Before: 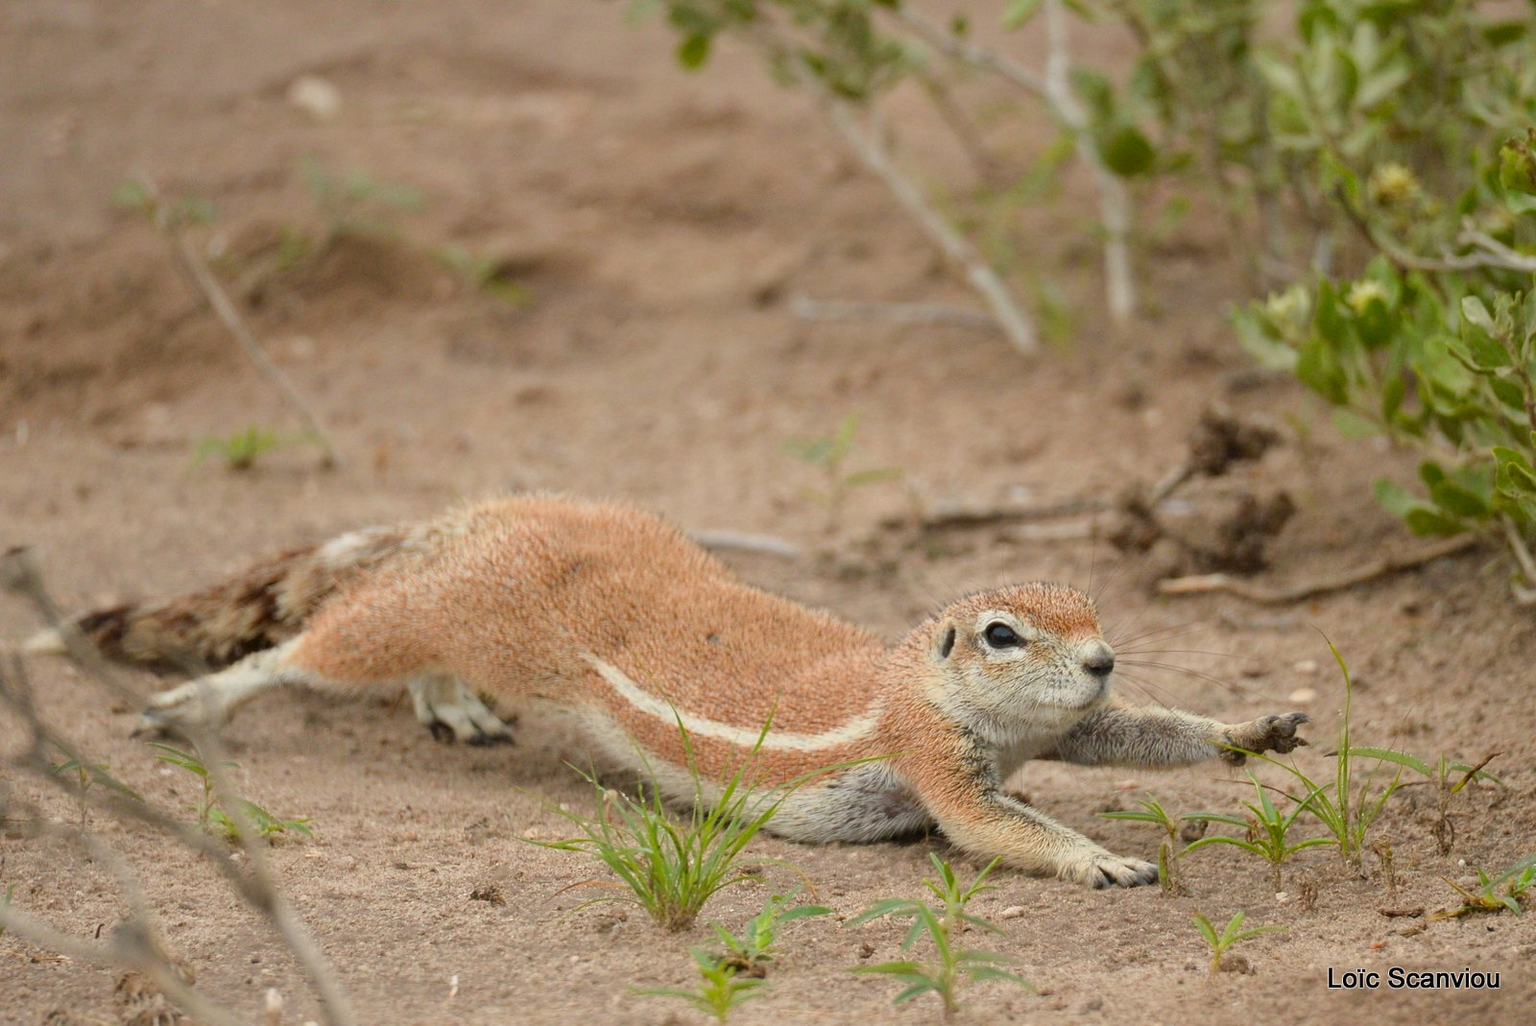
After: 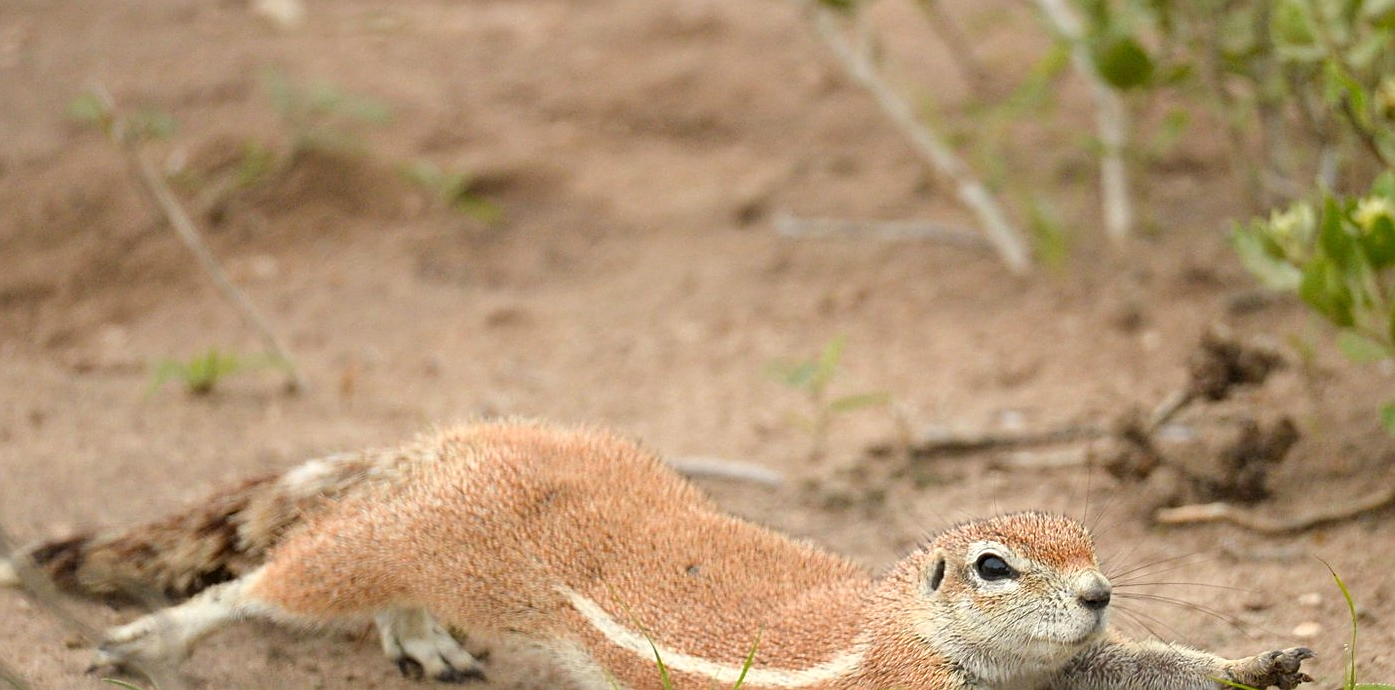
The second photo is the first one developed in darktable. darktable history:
exposure: compensate highlight preservation false
sharpen: on, module defaults
tone equalizer: -8 EV -0.431 EV, -7 EV -0.364 EV, -6 EV -0.338 EV, -5 EV -0.242 EV, -3 EV 0.255 EV, -2 EV 0.338 EV, -1 EV 0.385 EV, +0 EV 0.435 EV
crop: left 3.143%, top 8.941%, right 9.654%, bottom 26.47%
